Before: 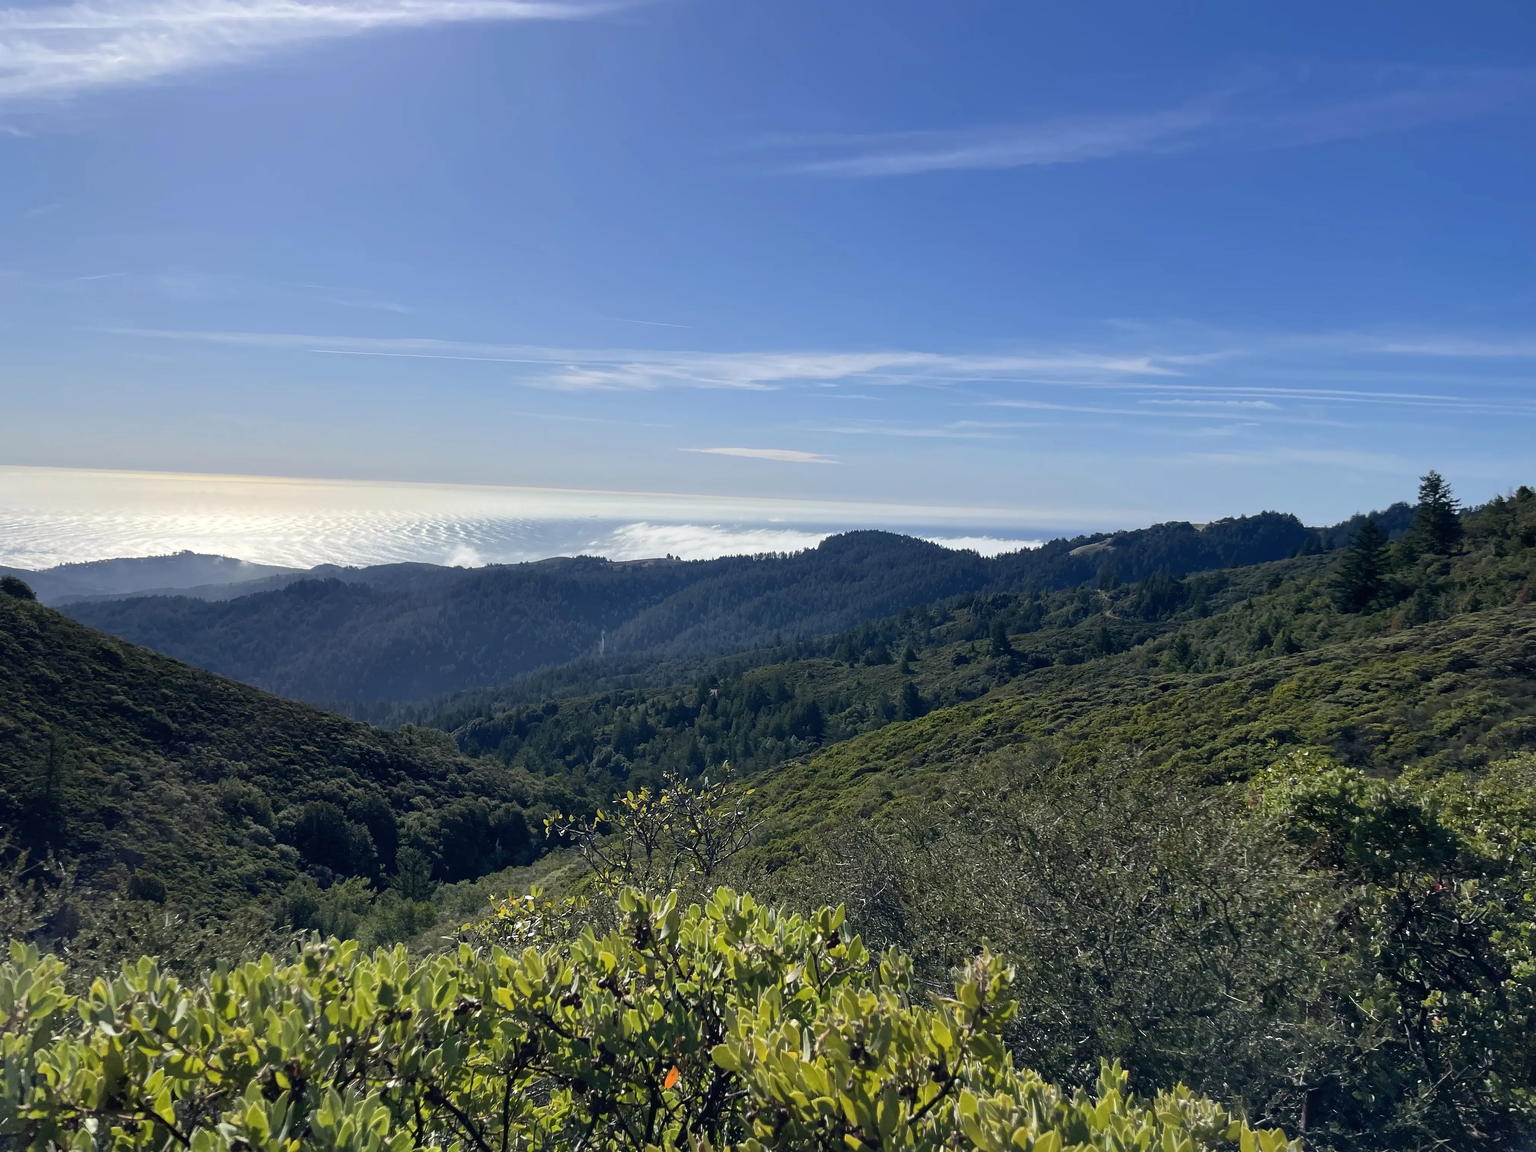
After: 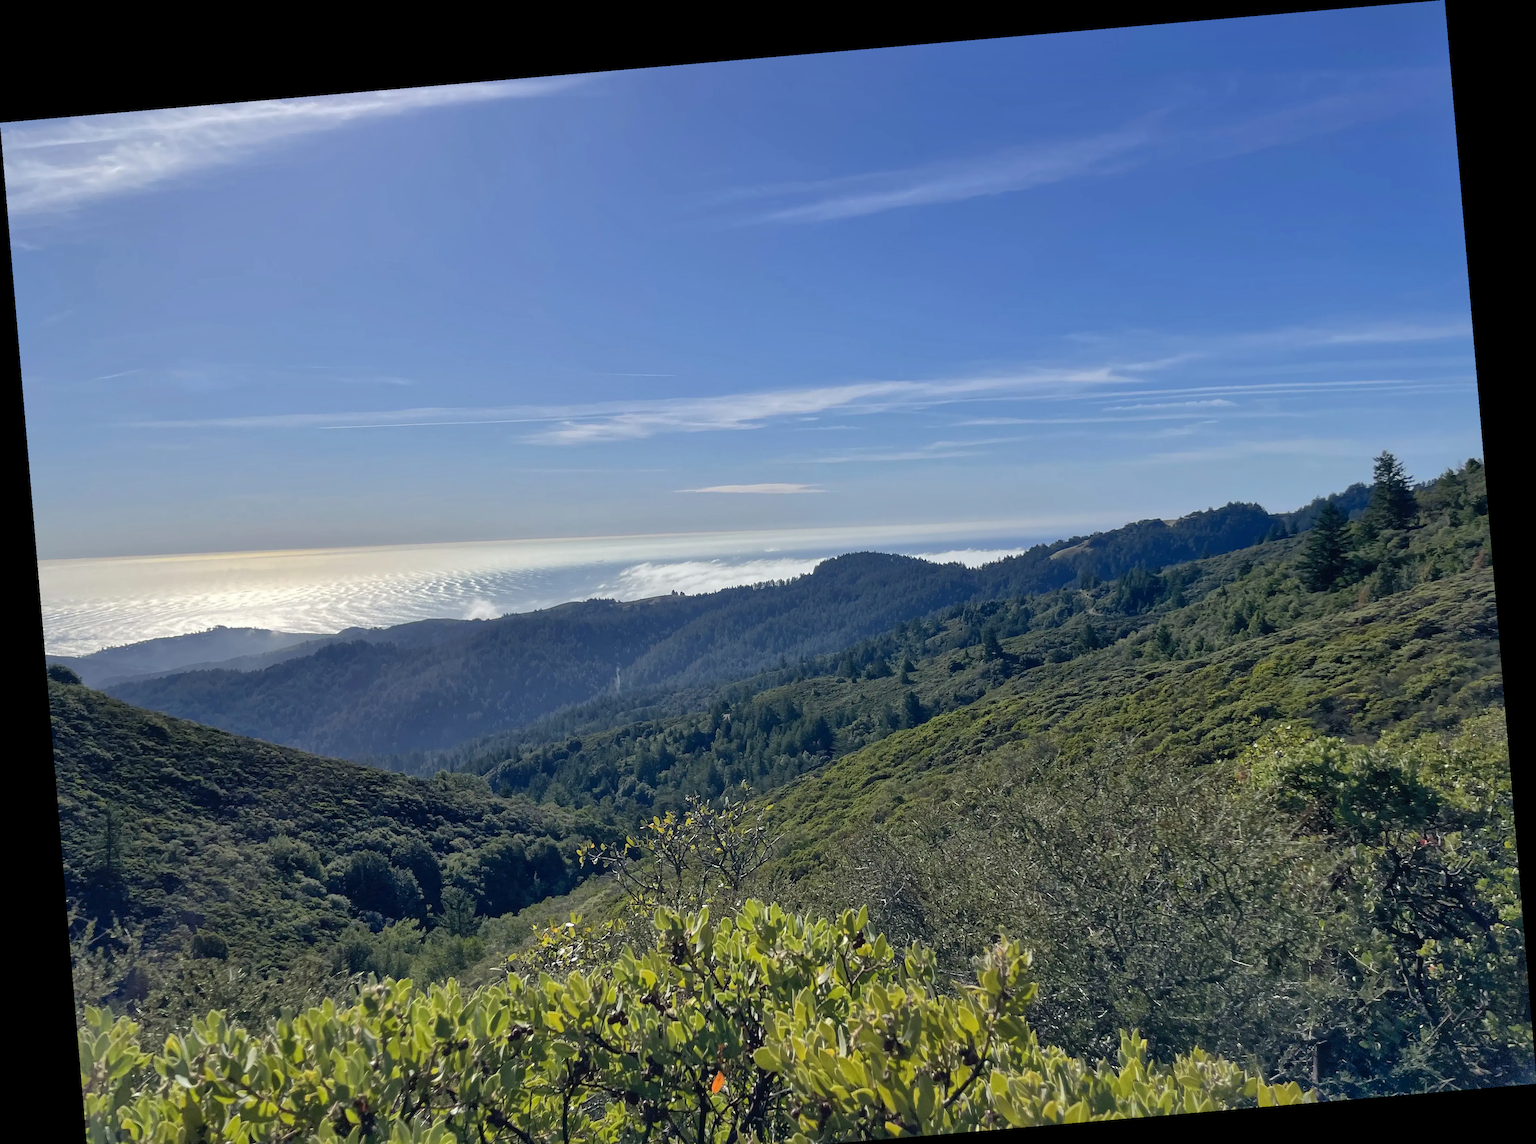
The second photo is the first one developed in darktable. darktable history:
crop and rotate: top 0%, bottom 5.097%
rotate and perspective: rotation -4.86°, automatic cropping off
shadows and highlights: on, module defaults
